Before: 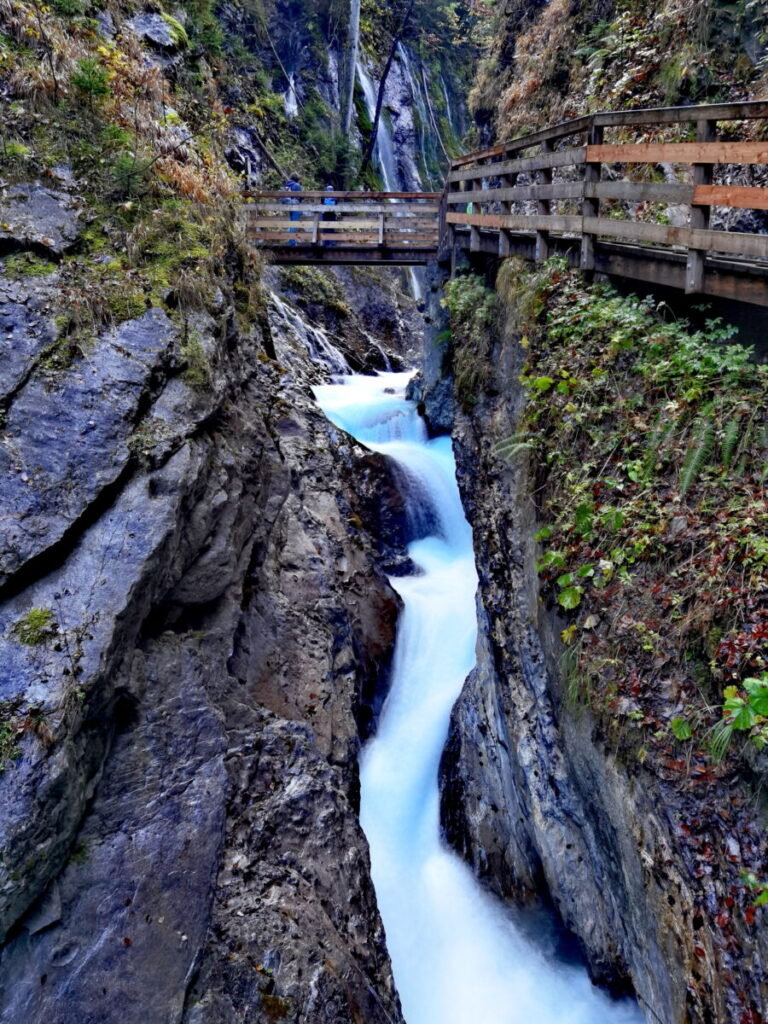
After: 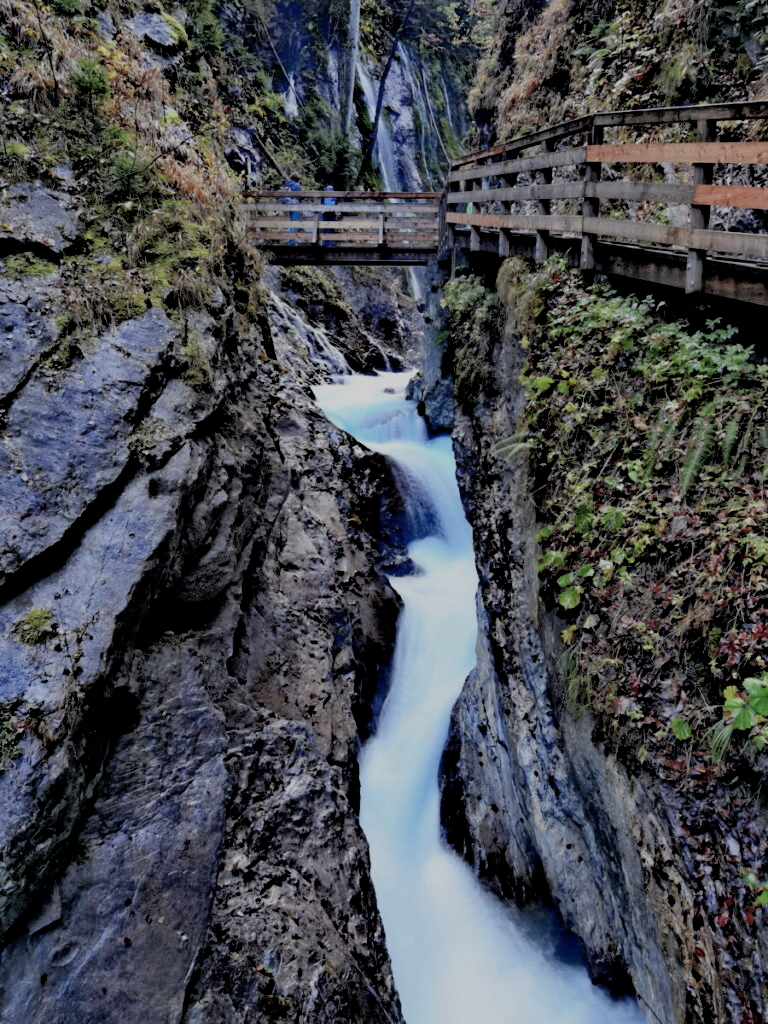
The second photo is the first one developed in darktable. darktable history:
filmic rgb: black relative exposure -3.31 EV, white relative exposure 3.45 EV, hardness 2.36, contrast 1.103
color balance rgb: perceptual saturation grading › global saturation -27.94%, hue shift -2.27°, contrast -21.26%
